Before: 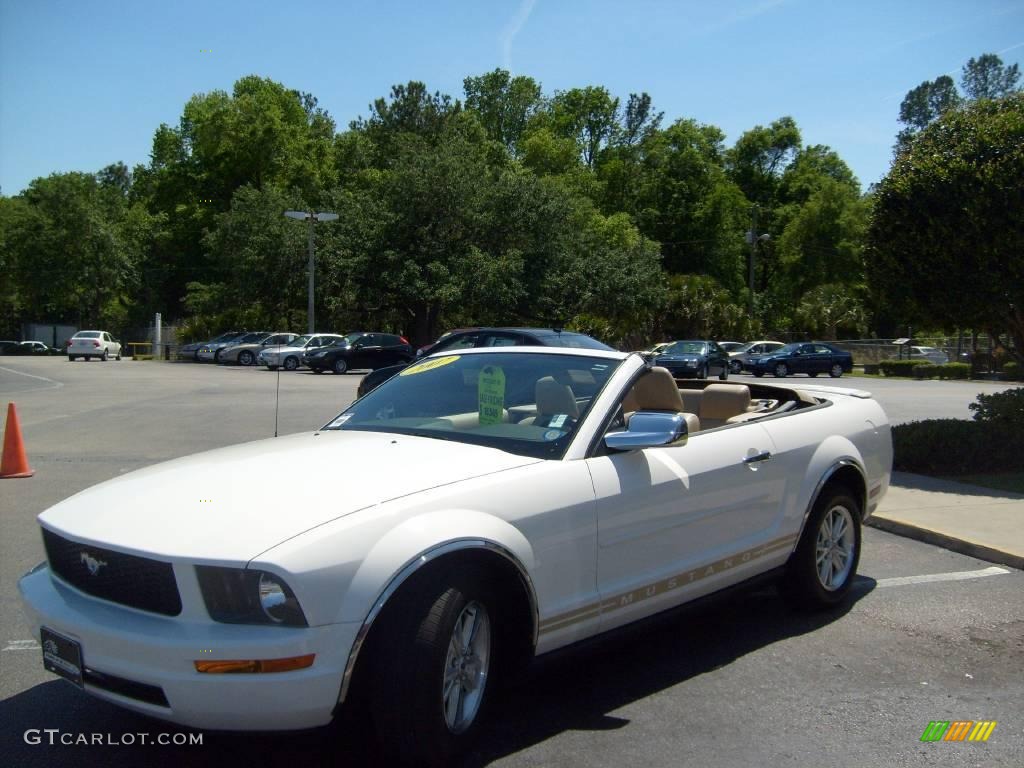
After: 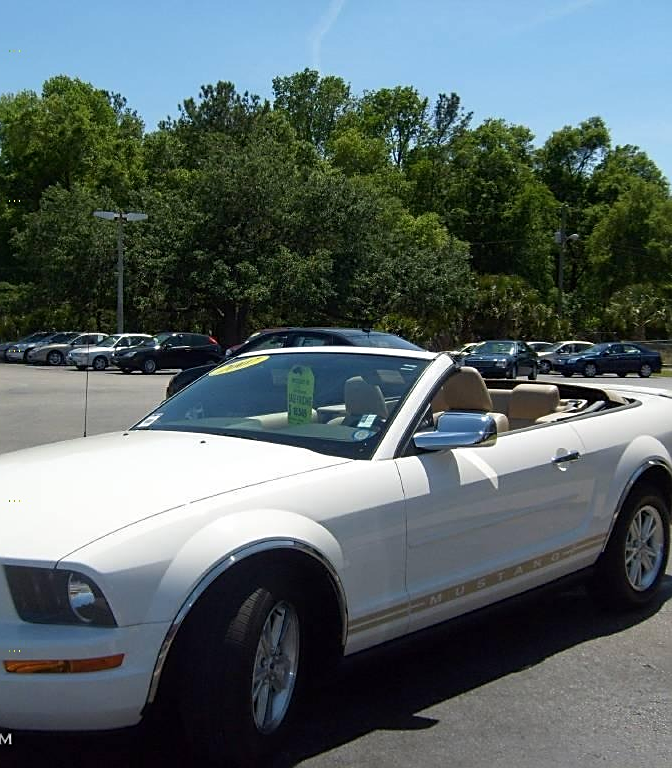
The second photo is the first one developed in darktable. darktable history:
sharpen: amount 0.496
crop and rotate: left 18.695%, right 15.665%
